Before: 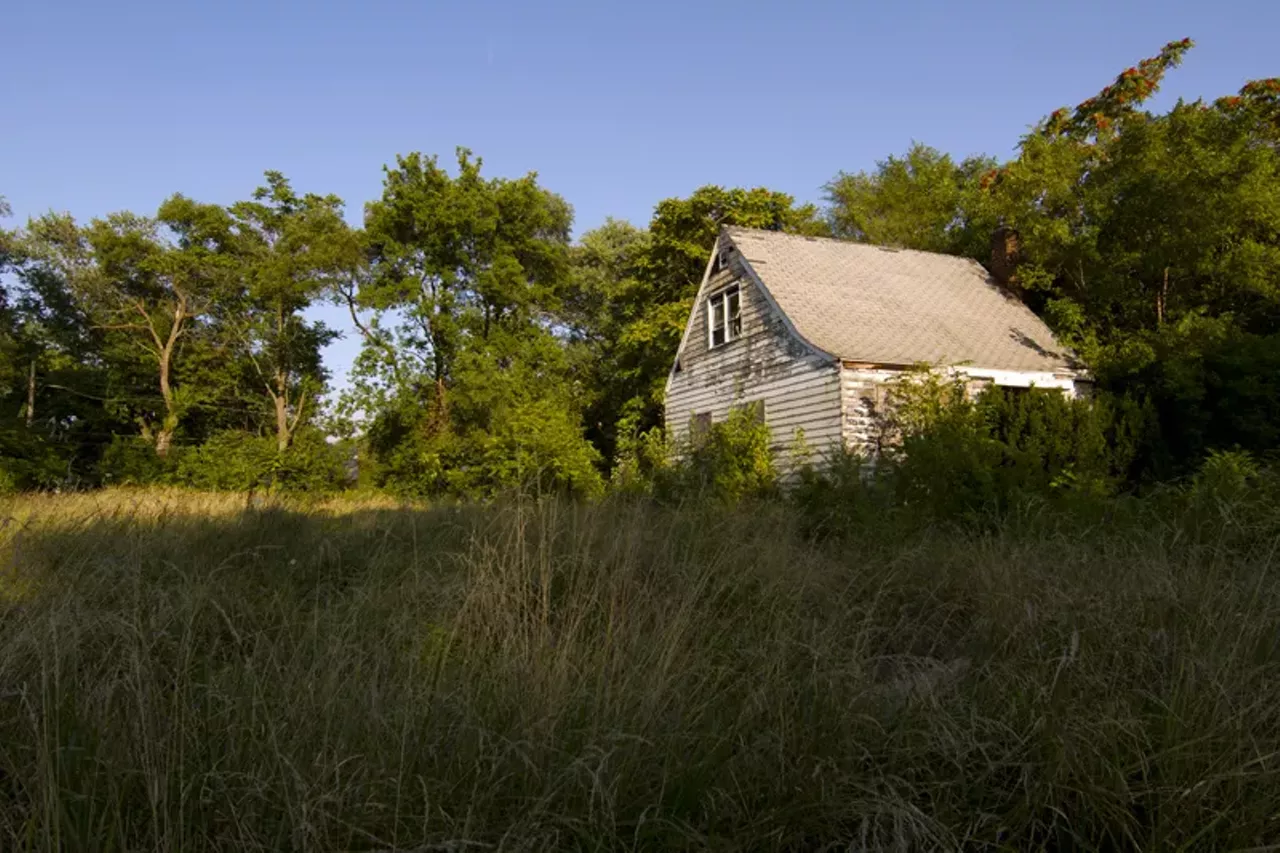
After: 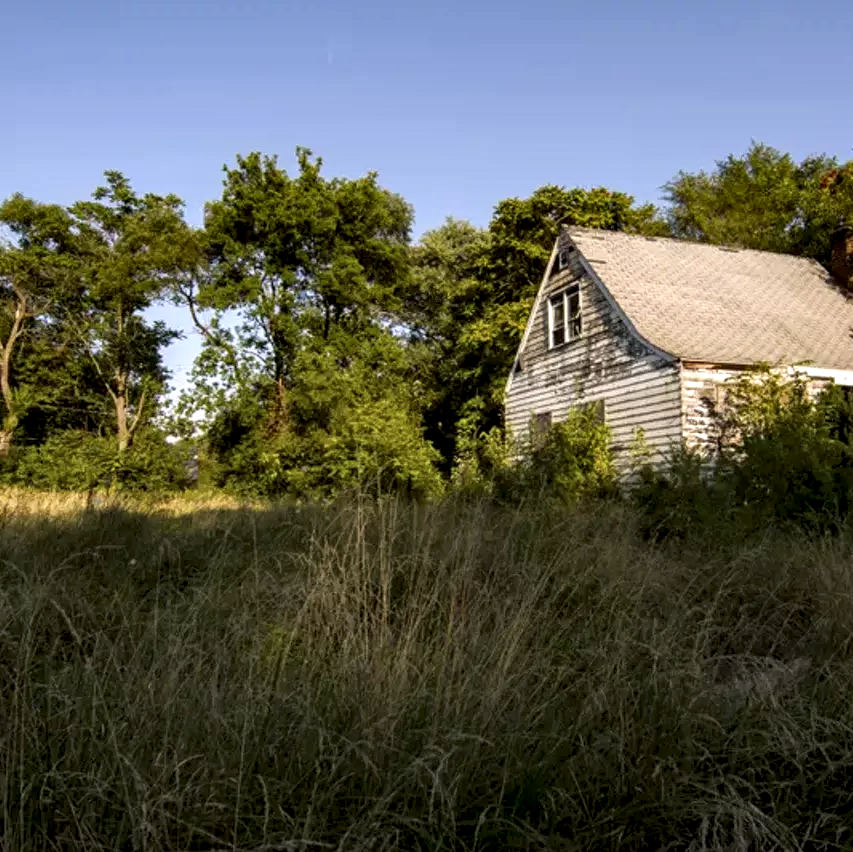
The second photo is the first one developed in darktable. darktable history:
crop and rotate: left 12.511%, right 20.814%
local contrast: highlights 60%, shadows 61%, detail 160%
